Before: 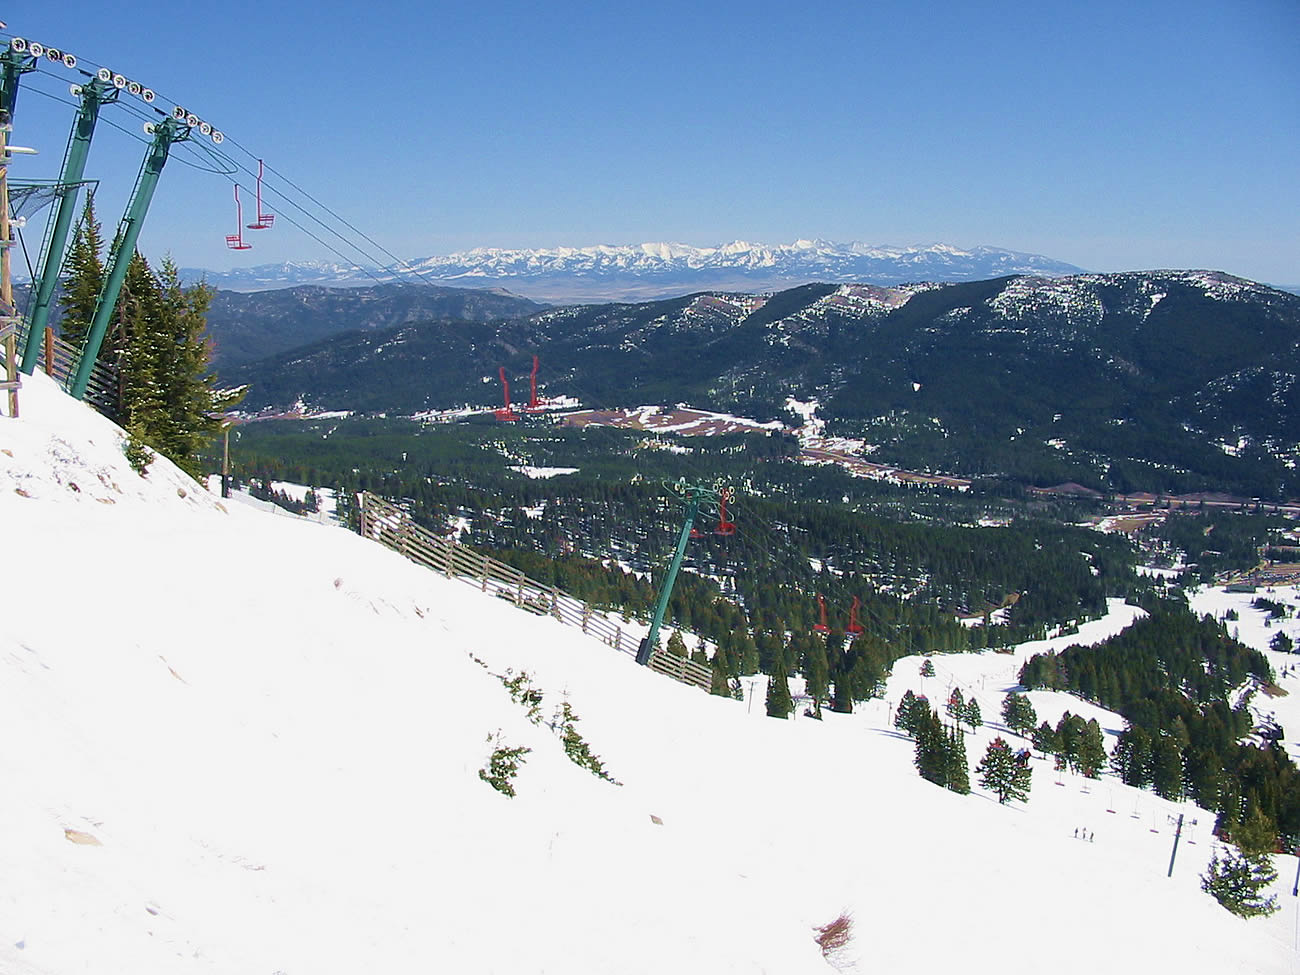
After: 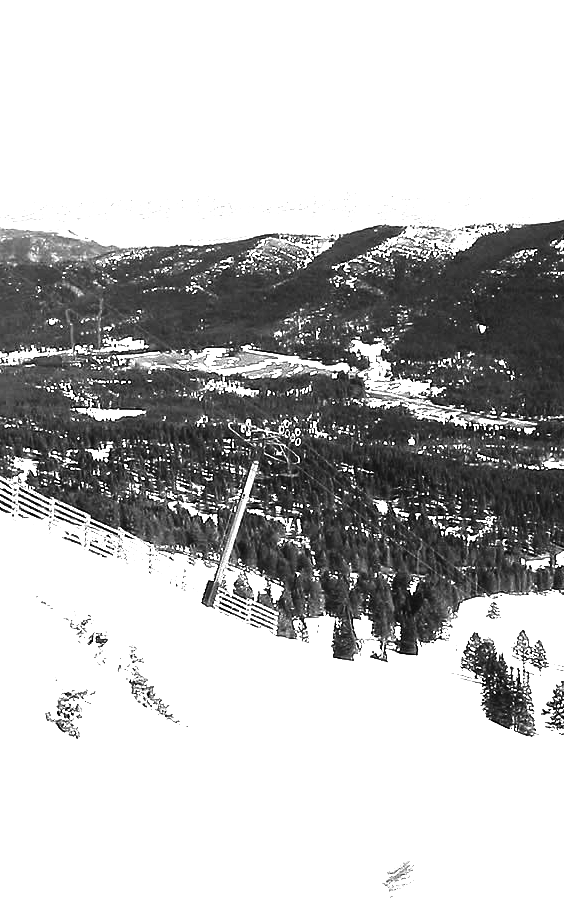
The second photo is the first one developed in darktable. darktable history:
contrast brightness saturation: contrast -0.03, brightness -0.59, saturation -1
color balance rgb: perceptual saturation grading › global saturation 30%, global vibrance 20%
crop: left 33.452%, top 6.025%, right 23.155%
tone equalizer: -8 EV -0.417 EV, -7 EV -0.389 EV, -6 EV -0.333 EV, -5 EV -0.222 EV, -3 EV 0.222 EV, -2 EV 0.333 EV, -1 EV 0.389 EV, +0 EV 0.417 EV, edges refinement/feathering 500, mask exposure compensation -1.25 EV, preserve details no
exposure: black level correction 0, exposure 1.9 EV, compensate highlight preservation false
